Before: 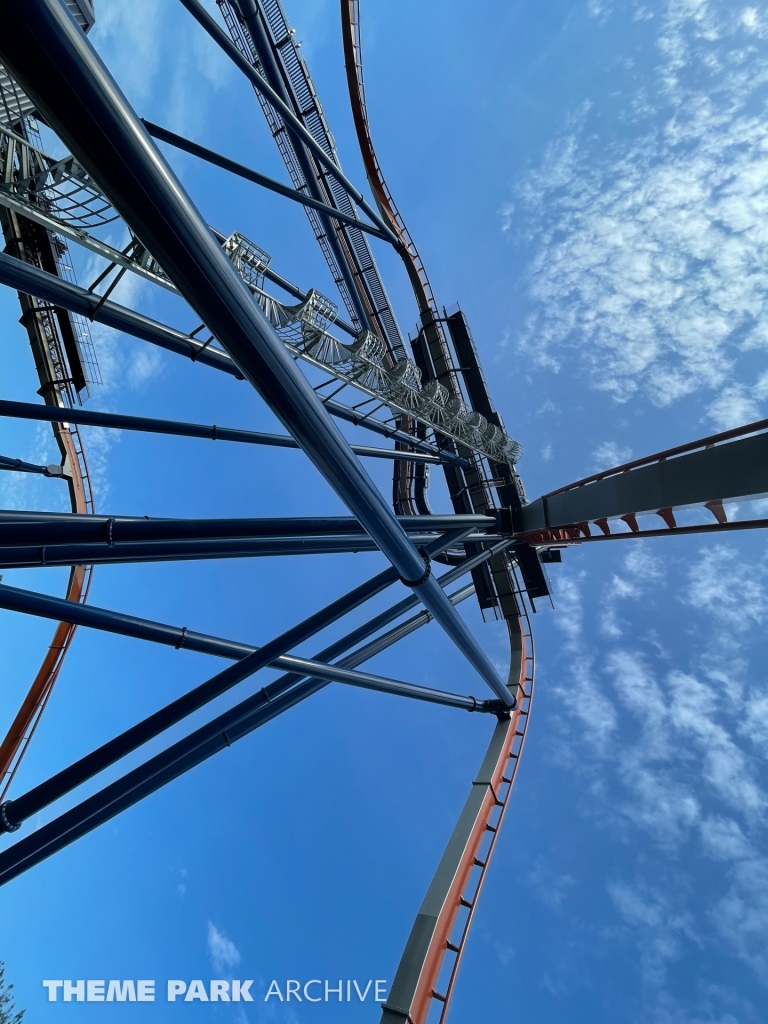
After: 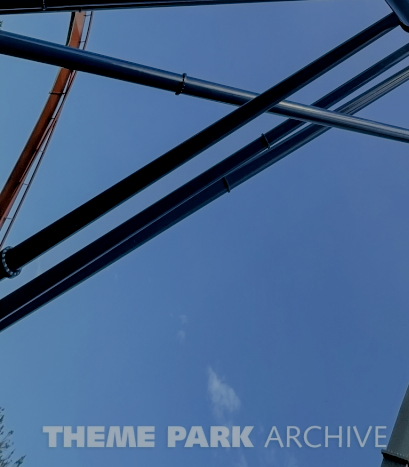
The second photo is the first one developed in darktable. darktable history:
crop and rotate: top 54.193%, right 46.667%, bottom 0.158%
local contrast: detail 118%
filmic rgb: black relative exposure -4.47 EV, white relative exposure 6.53 EV, threshold 3.05 EV, hardness 1.84, contrast 0.509, enable highlight reconstruction true
